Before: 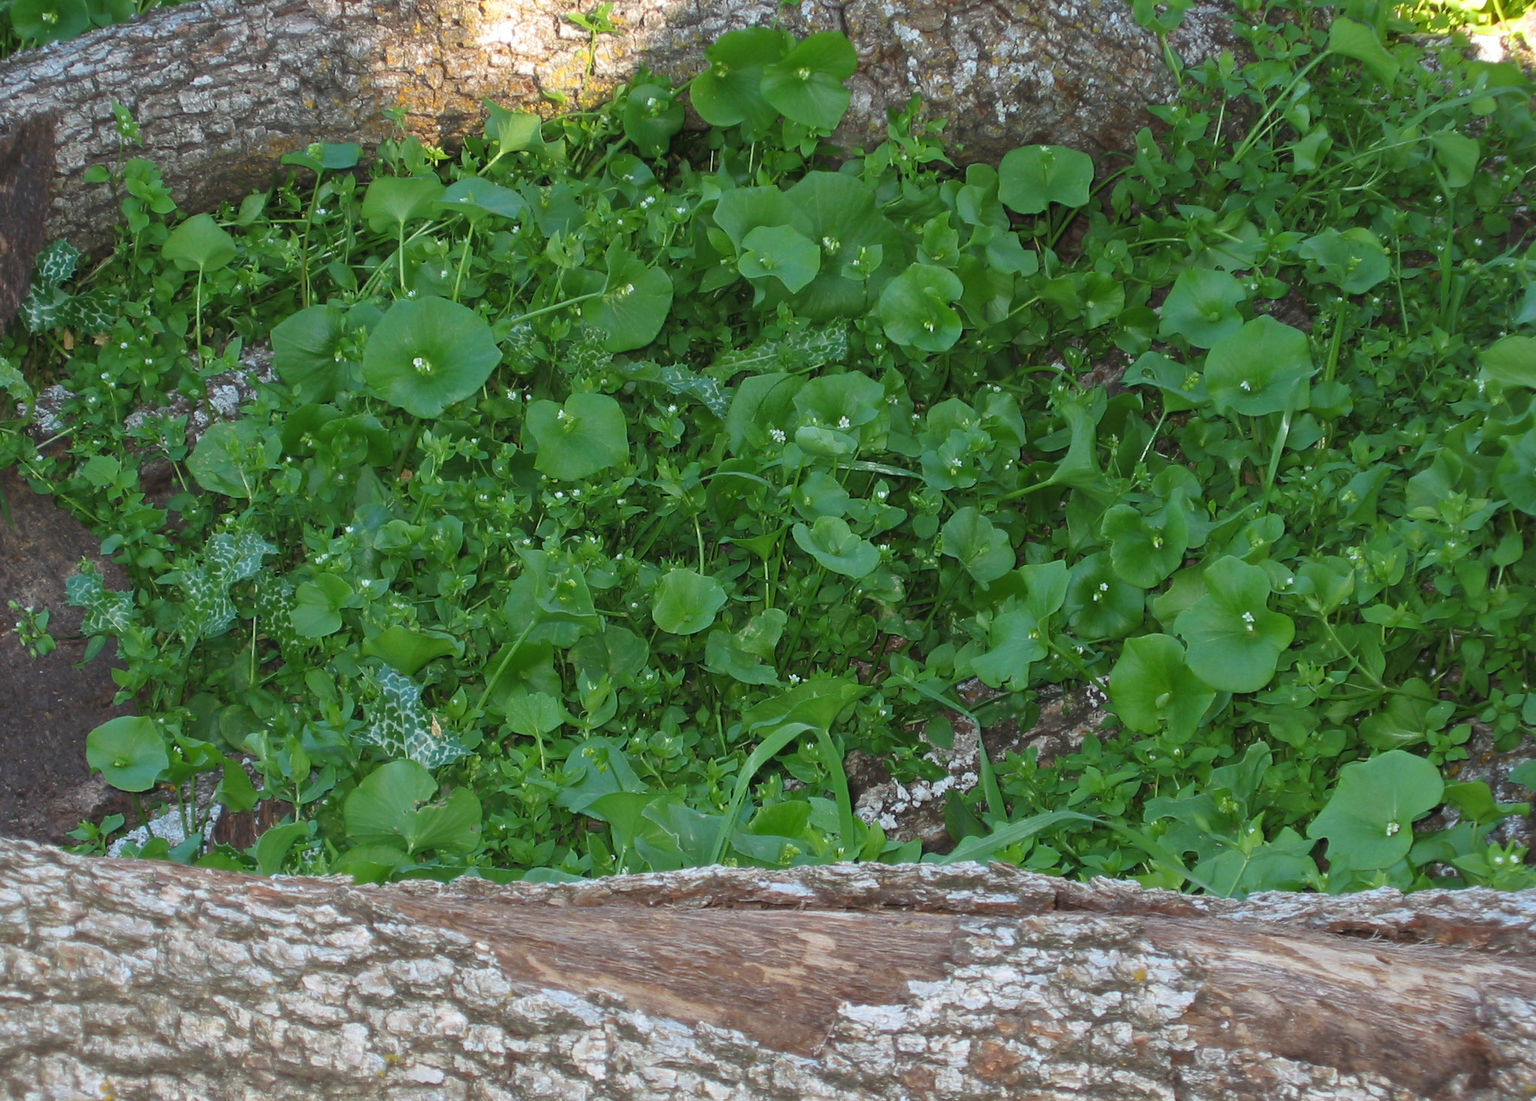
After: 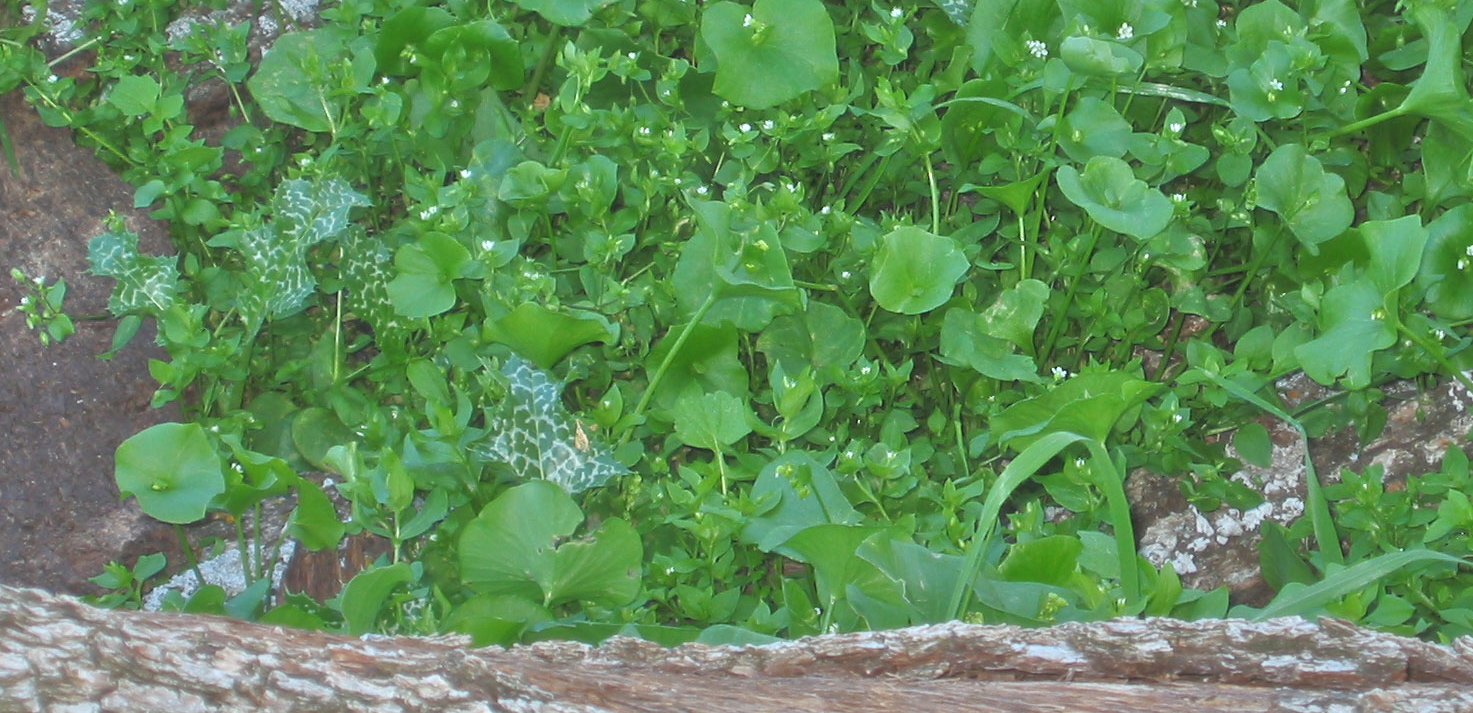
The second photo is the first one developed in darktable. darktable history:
crop: top 36.251%, right 28.059%, bottom 15.145%
haze removal: strength -0.095, compatibility mode true, adaptive false
tone equalizer: -7 EV 0.164 EV, -6 EV 0.636 EV, -5 EV 1.17 EV, -4 EV 1.31 EV, -3 EV 1.16 EV, -2 EV 0.6 EV, -1 EV 0.168 EV
